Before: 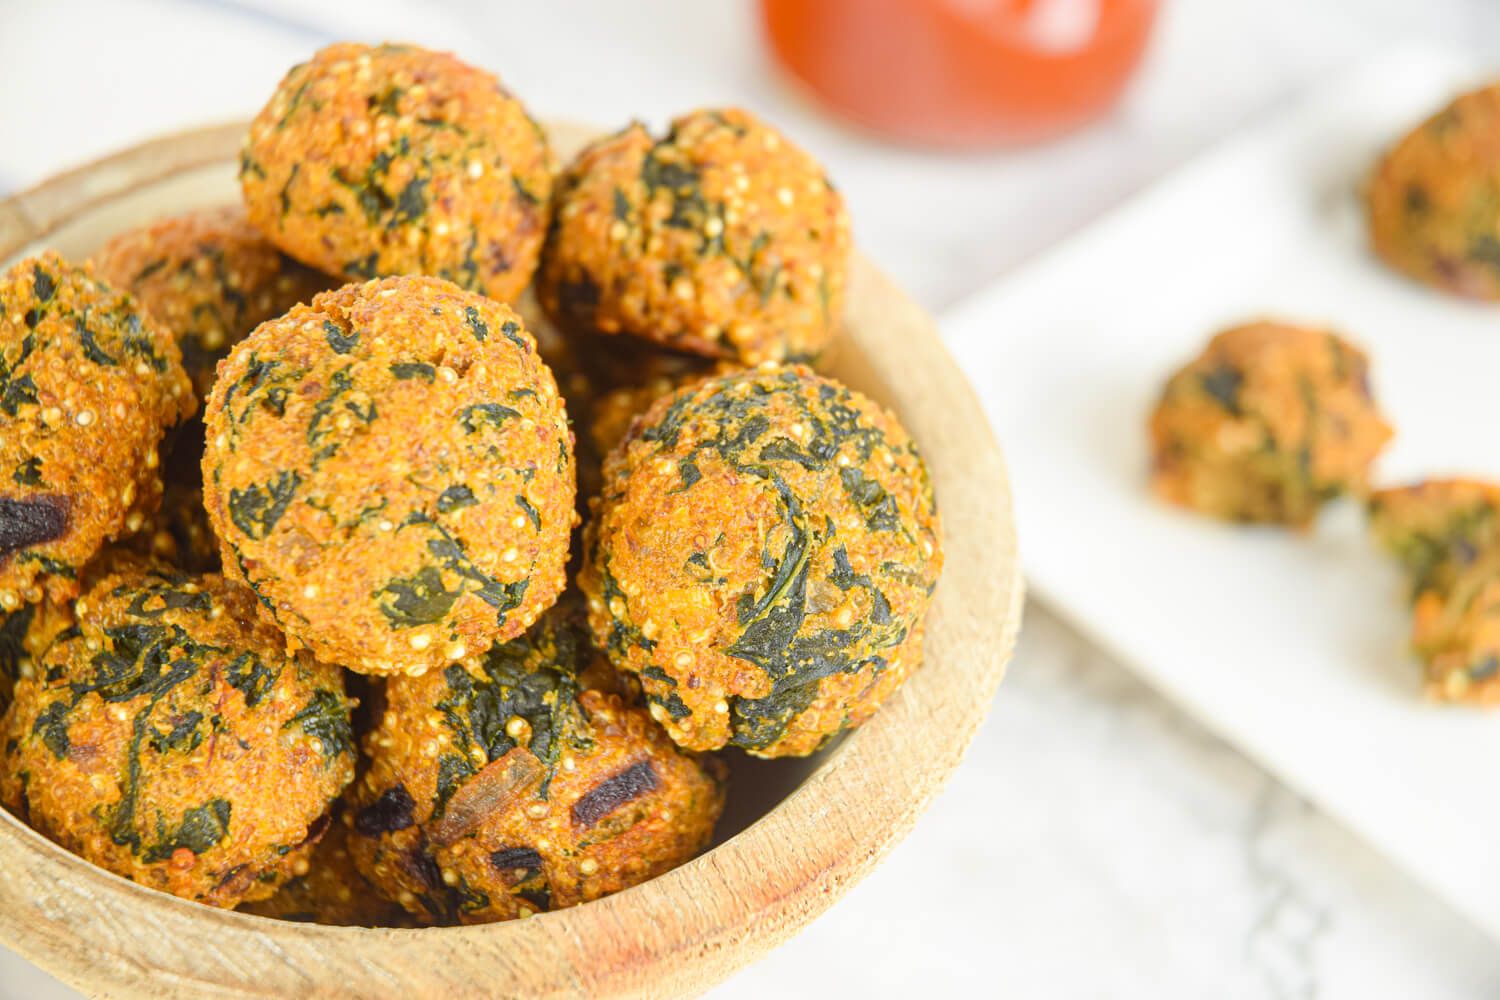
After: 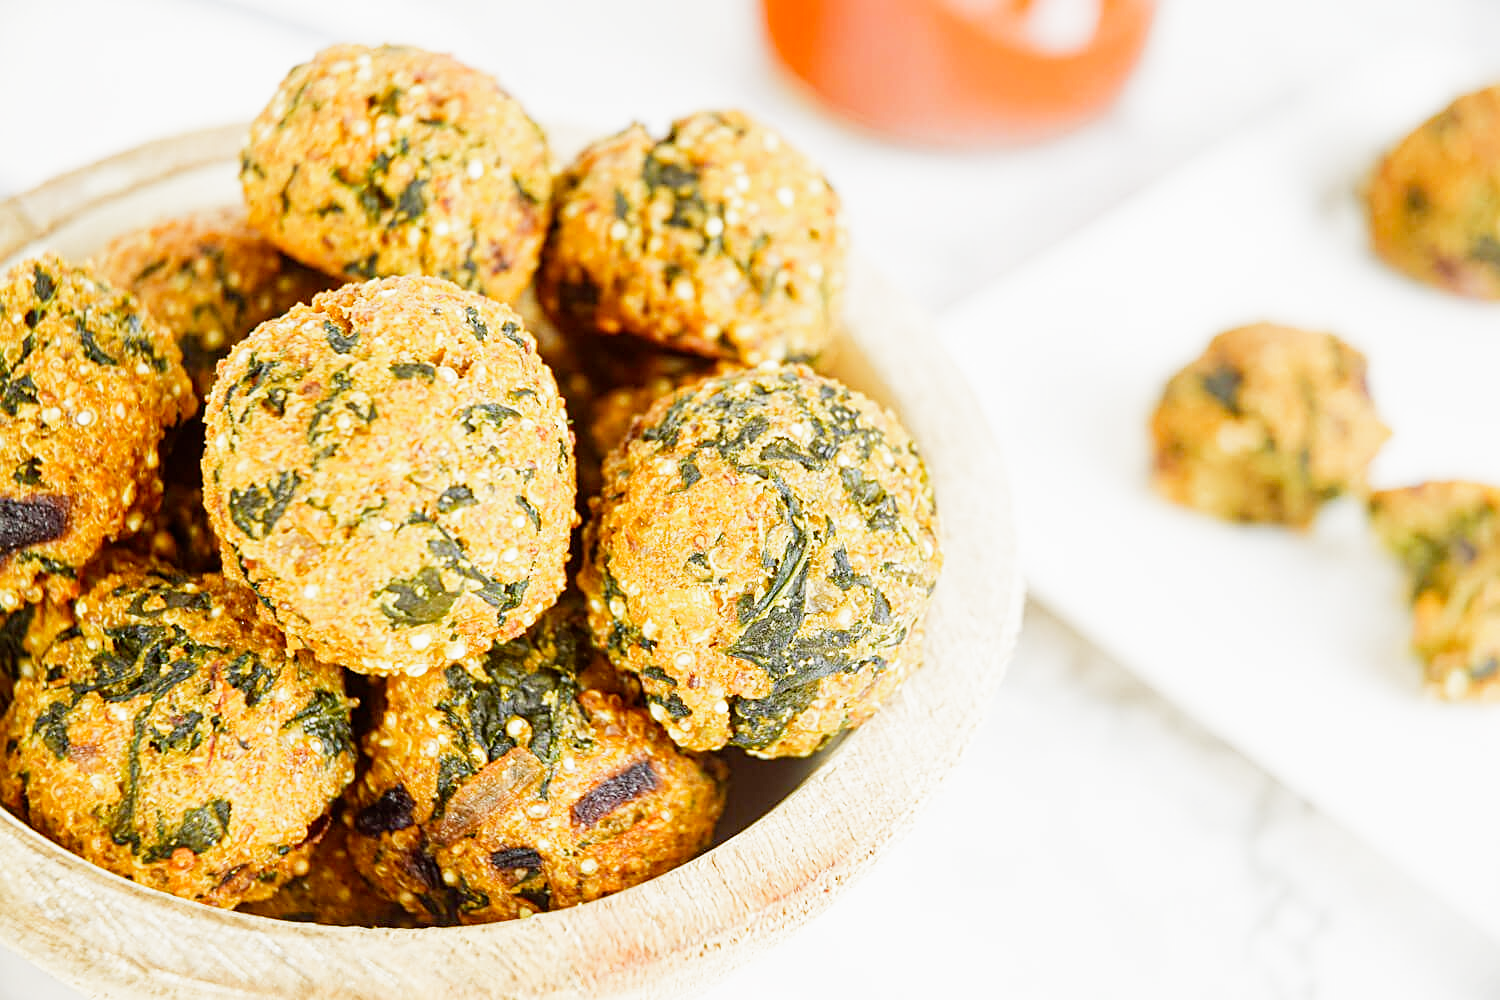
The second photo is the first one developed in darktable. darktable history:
sharpen: amount 0.499
filmic rgb: middle gray luminance 12.67%, black relative exposure -10.11 EV, white relative exposure 3.47 EV, target black luminance 0%, hardness 5.71, latitude 45%, contrast 1.215, highlights saturation mix 4%, shadows ↔ highlights balance 27.29%, add noise in highlights 0.002, preserve chrominance no, color science v3 (2019), use custom middle-gray values true, contrast in highlights soft
